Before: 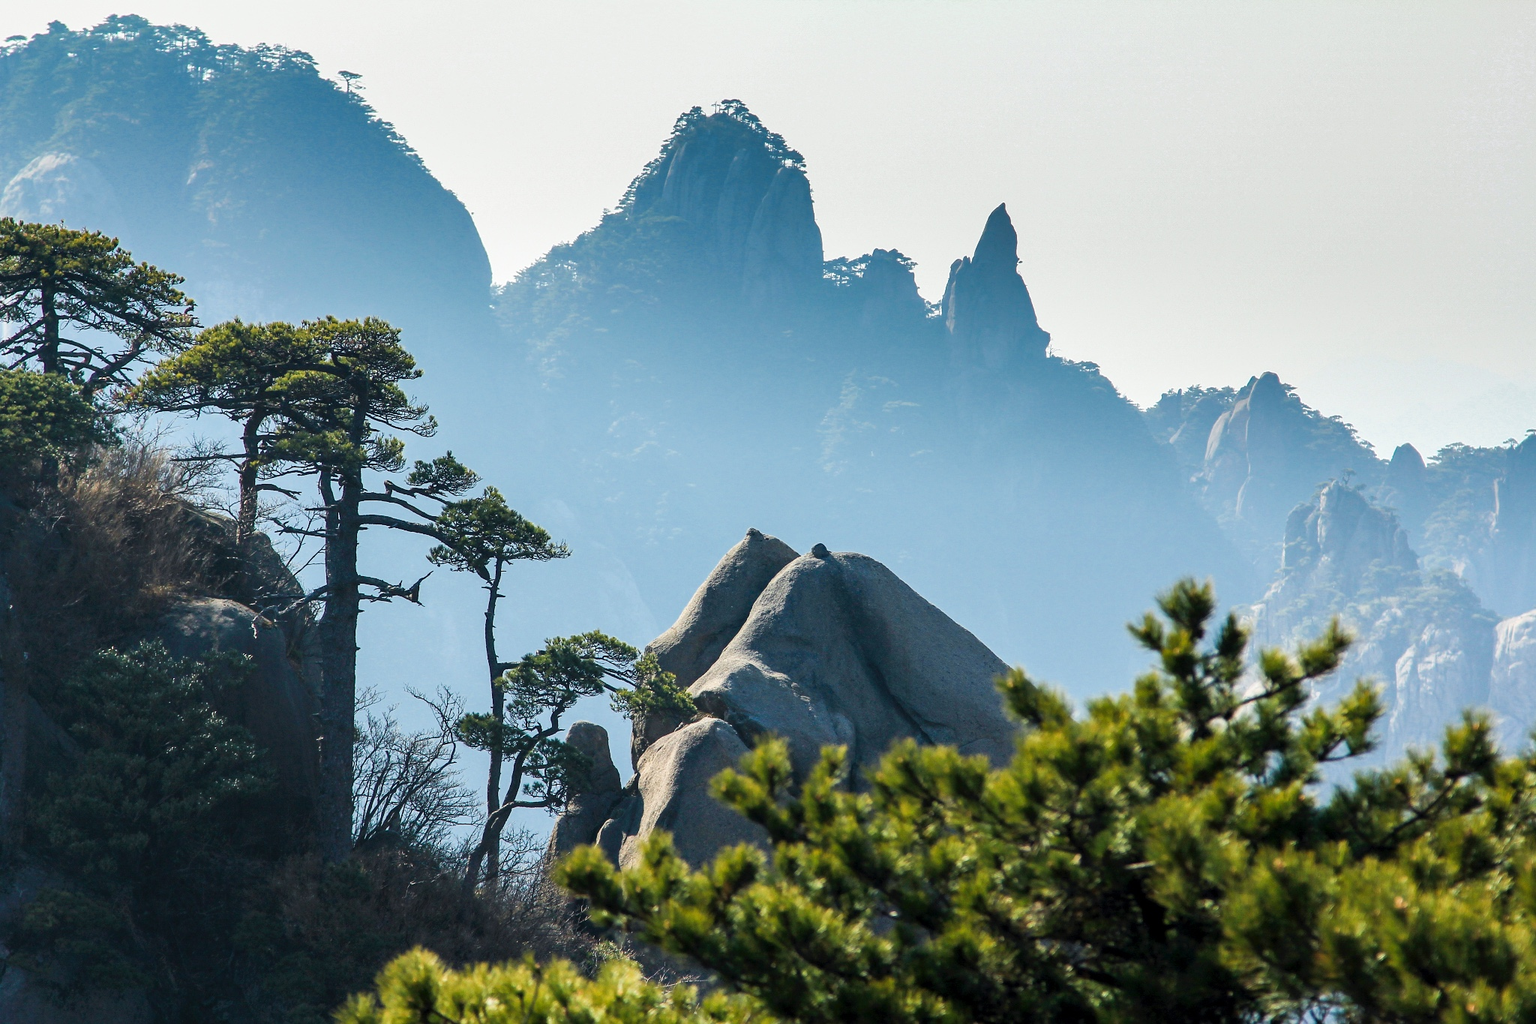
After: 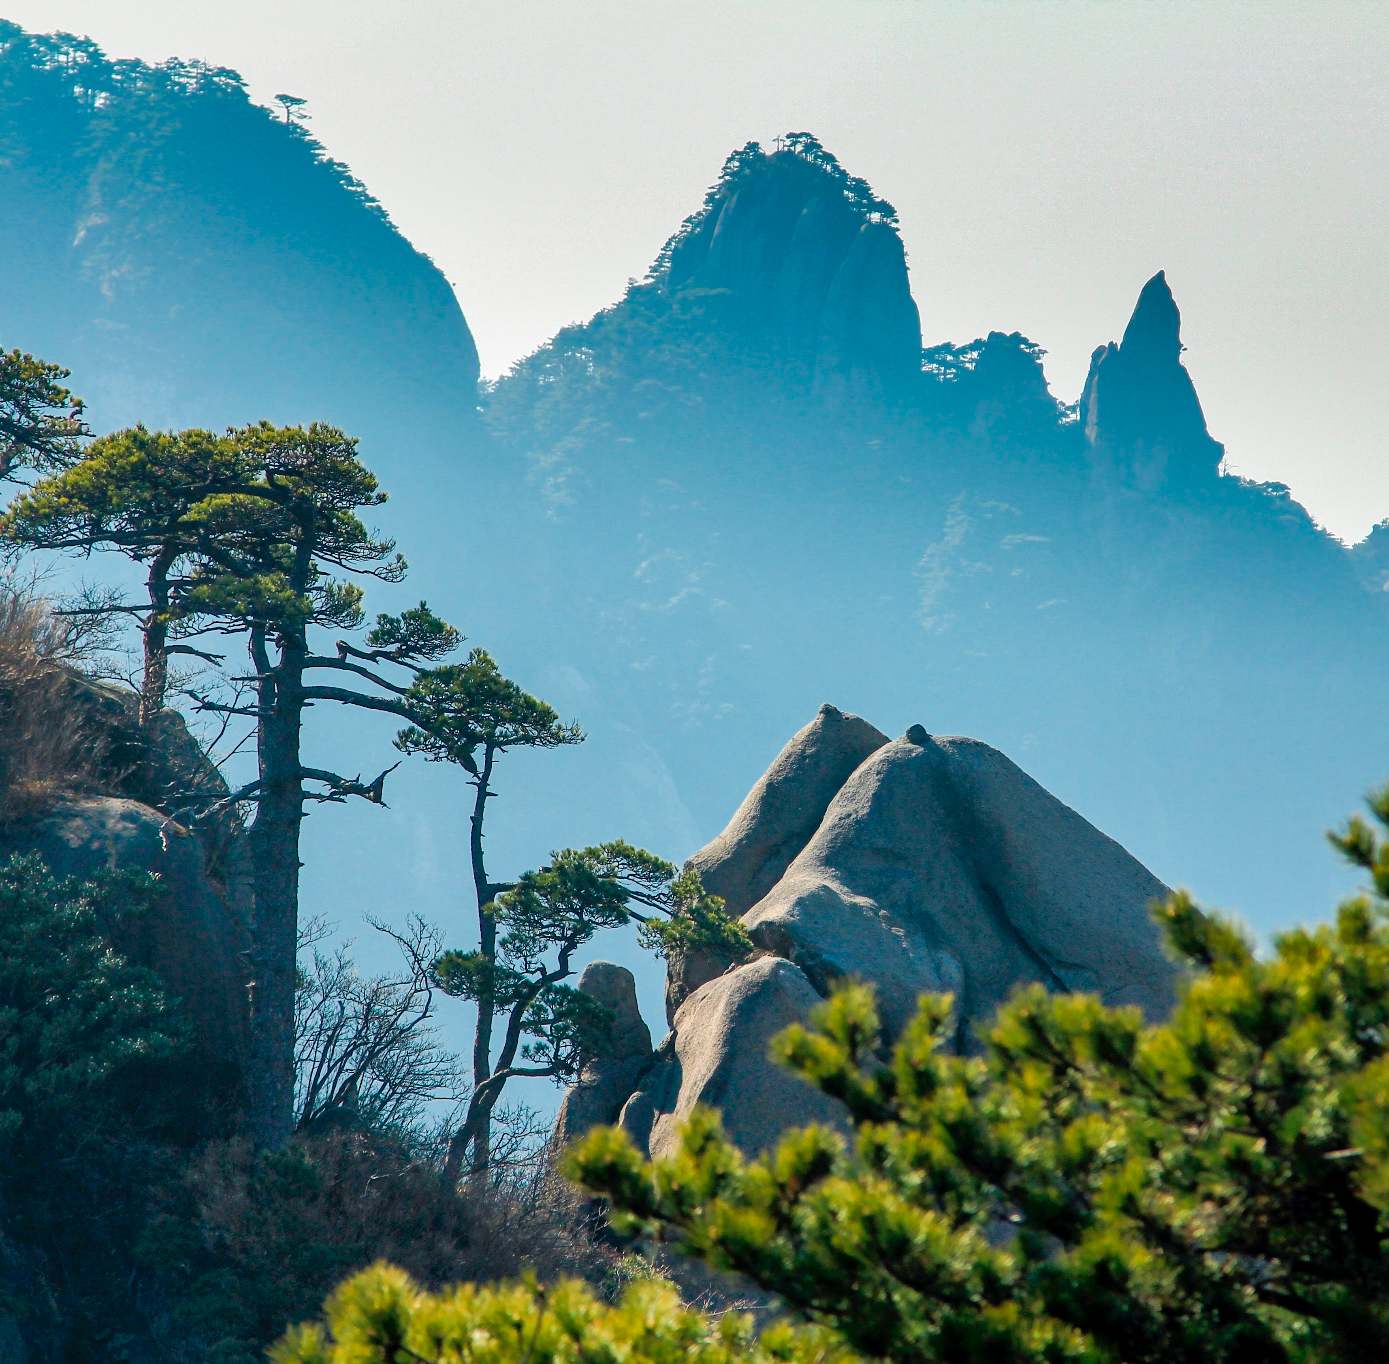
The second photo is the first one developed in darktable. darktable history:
shadows and highlights: on, module defaults
crop and rotate: left 8.619%, right 23.526%
